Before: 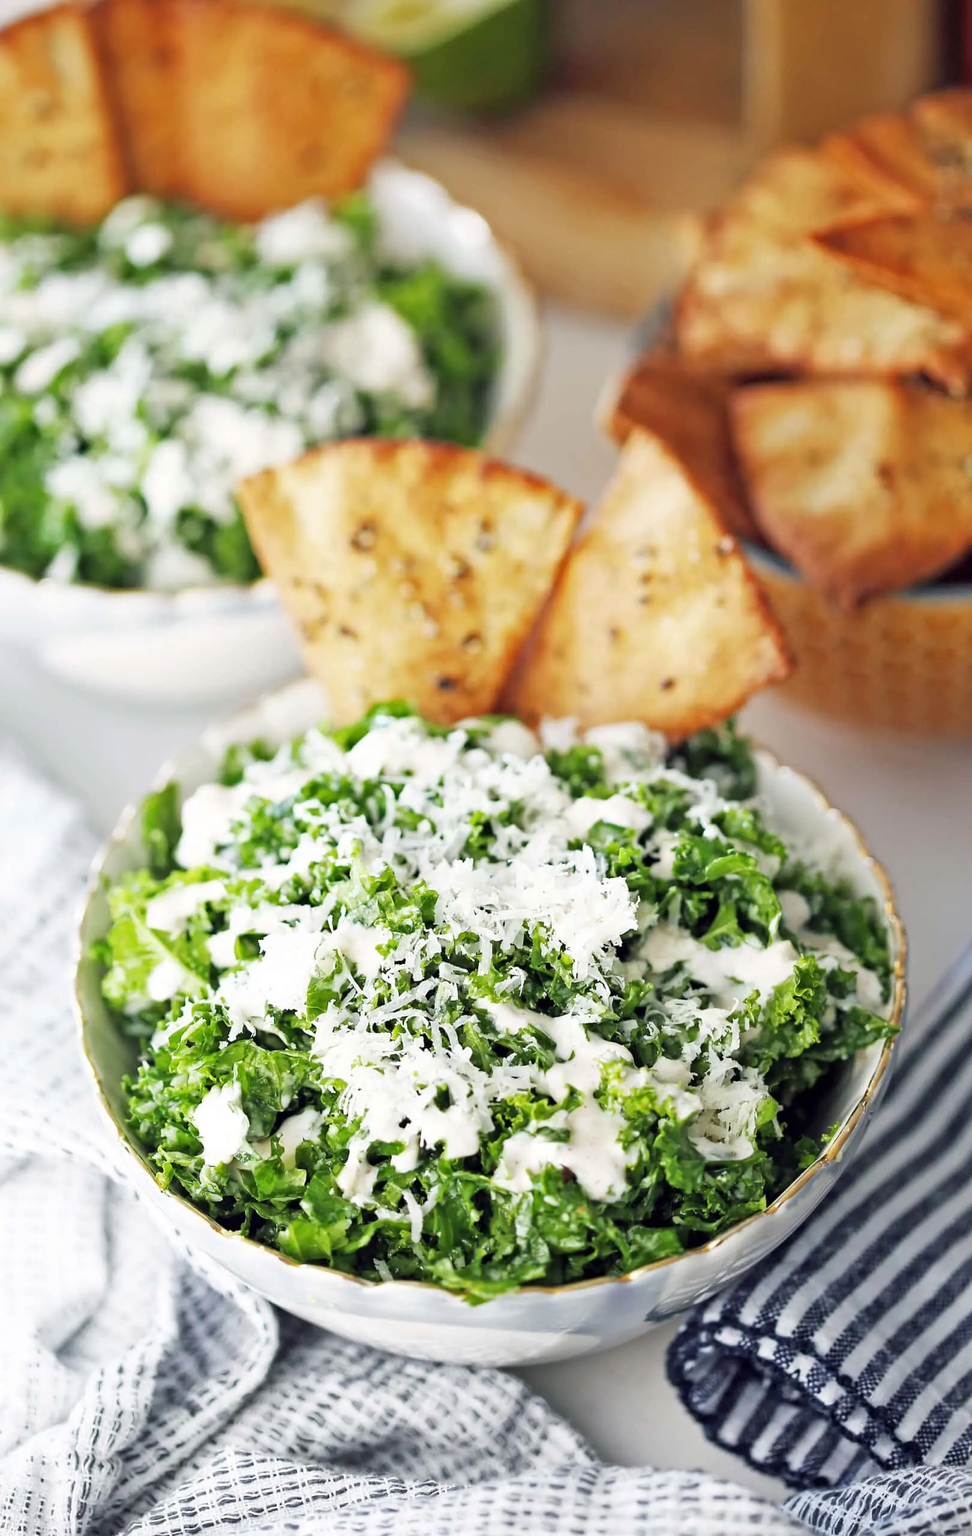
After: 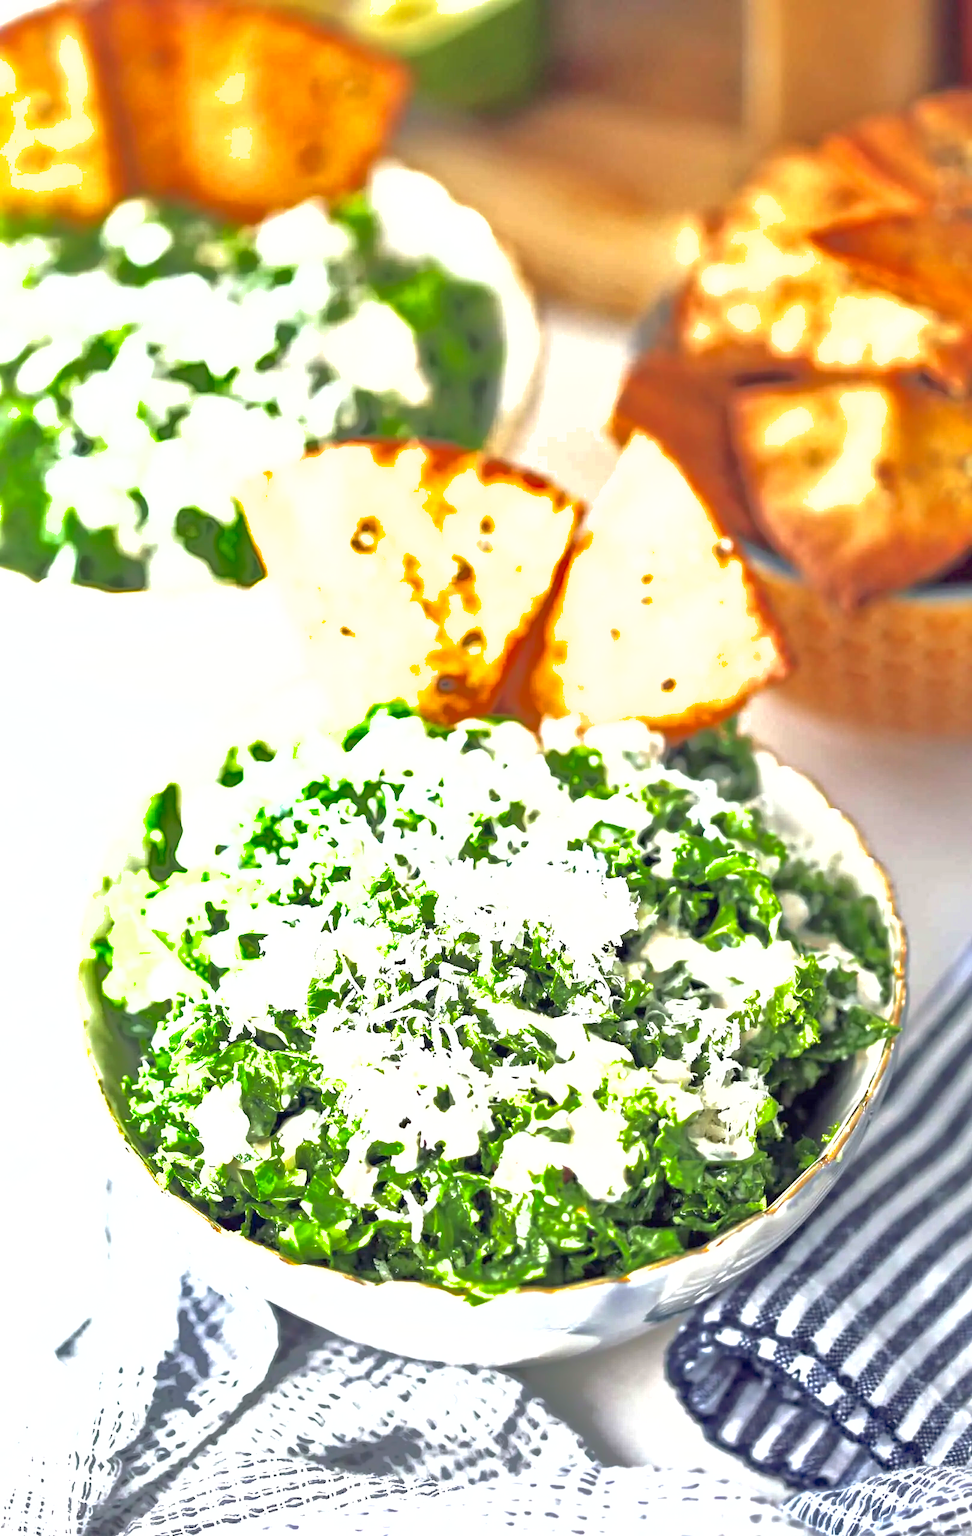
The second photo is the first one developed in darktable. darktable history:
shadows and highlights: shadows 60, highlights -60
exposure: black level correction 0, exposure 1.173 EV, compensate exposure bias true, compensate highlight preservation false
